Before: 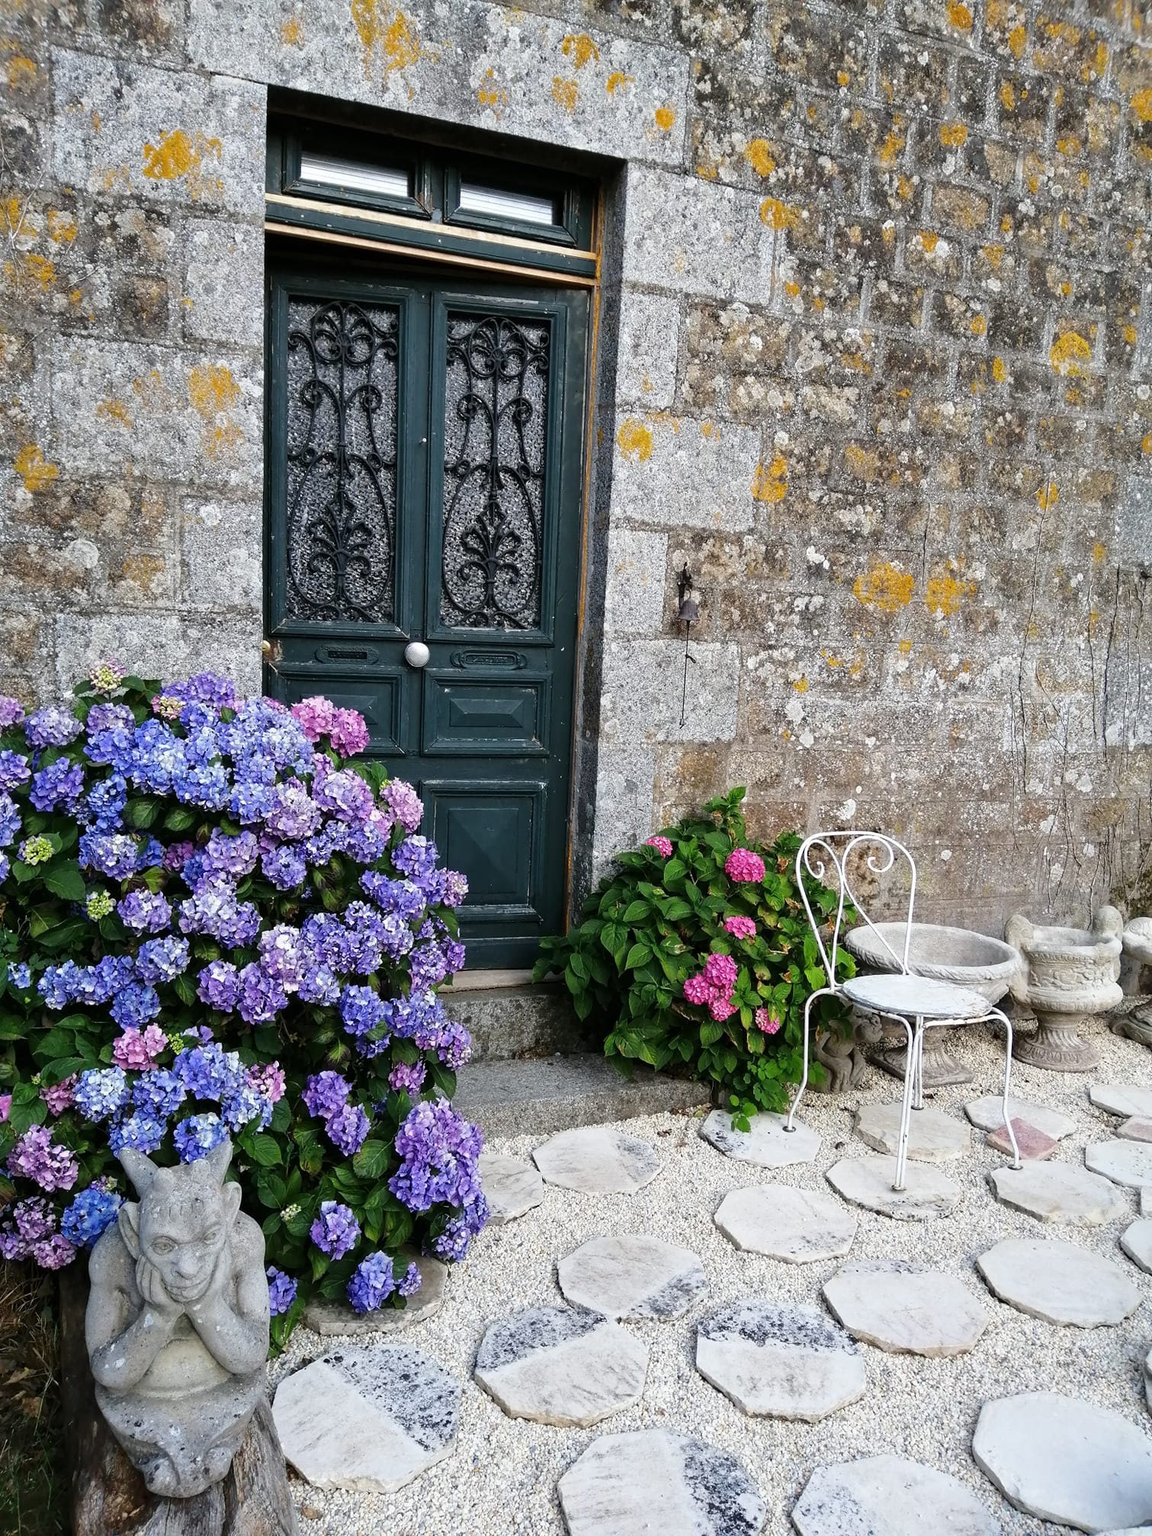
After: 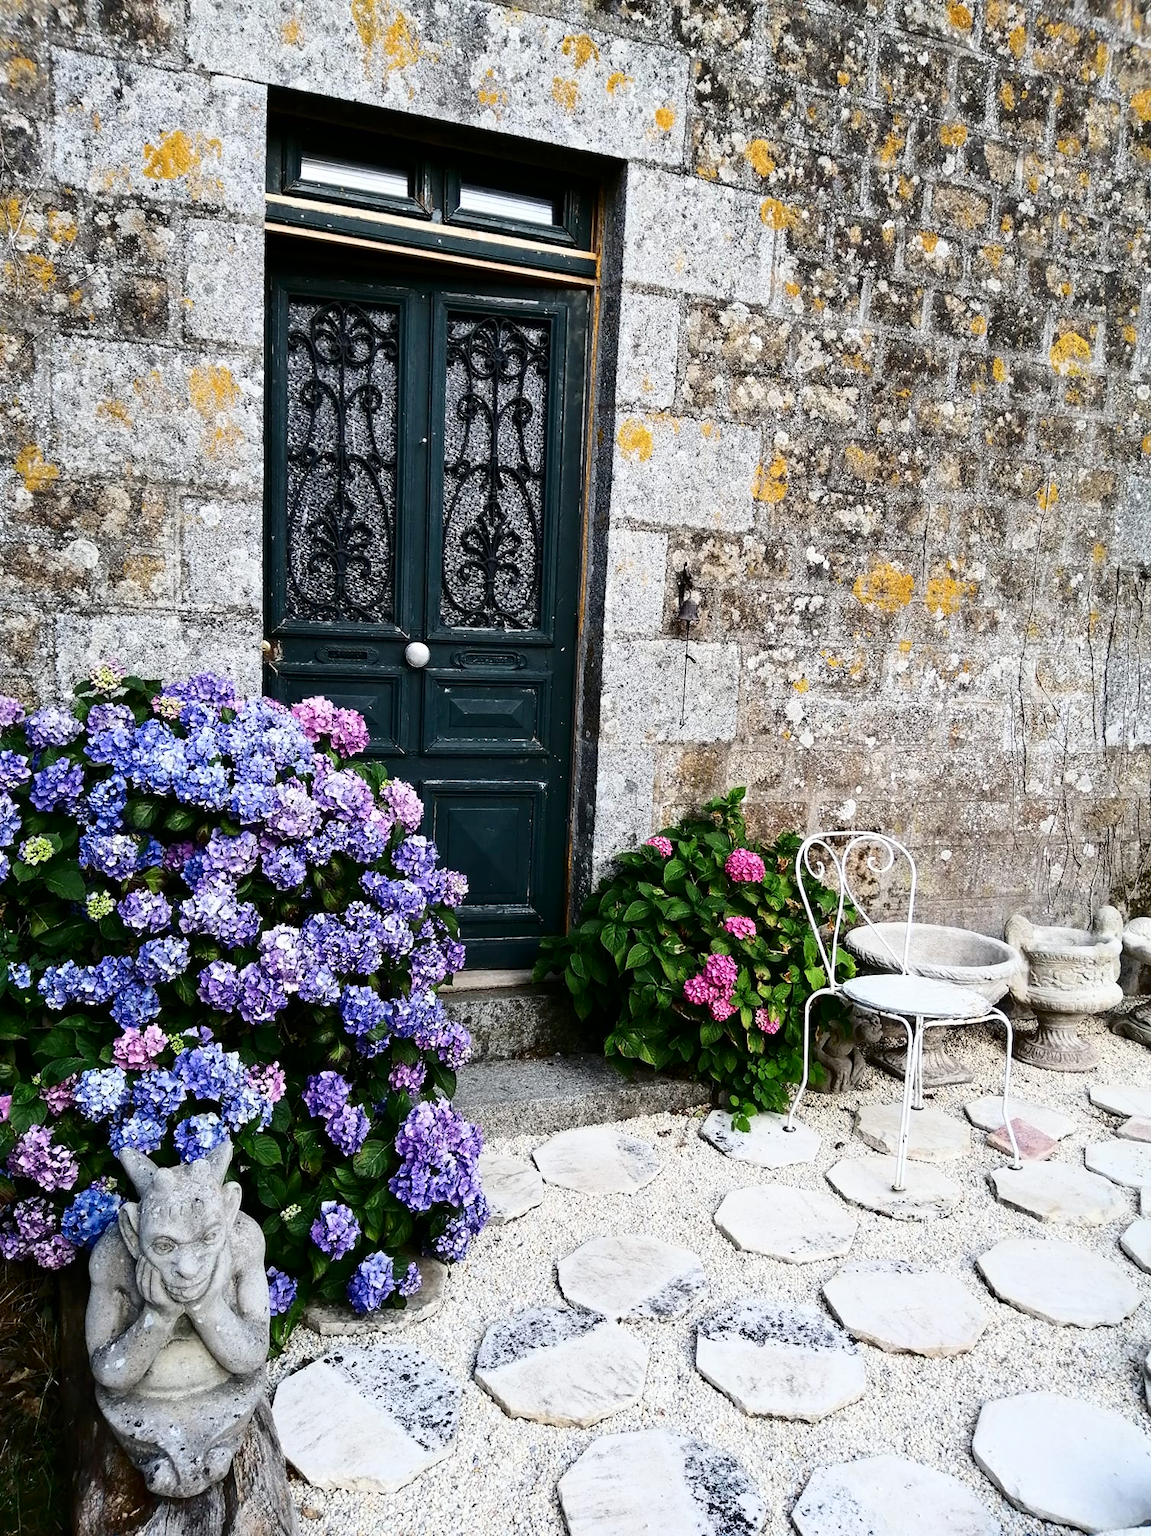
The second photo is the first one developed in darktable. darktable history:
contrast brightness saturation: contrast 0.296
